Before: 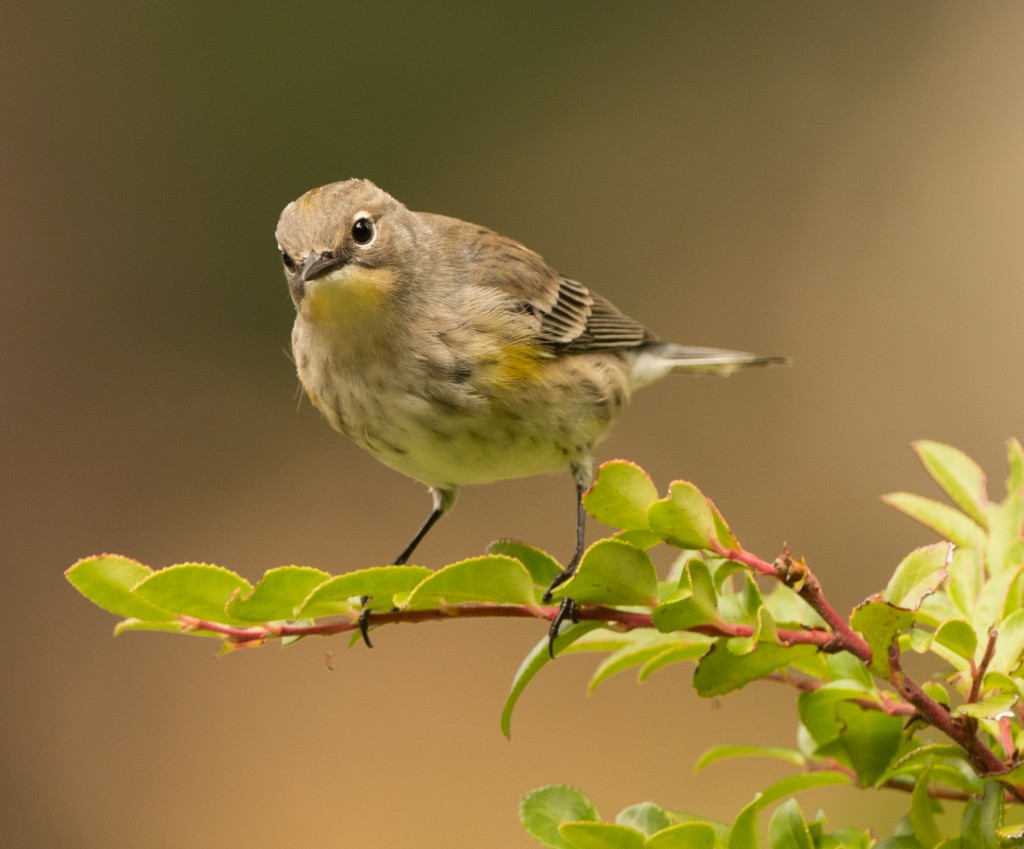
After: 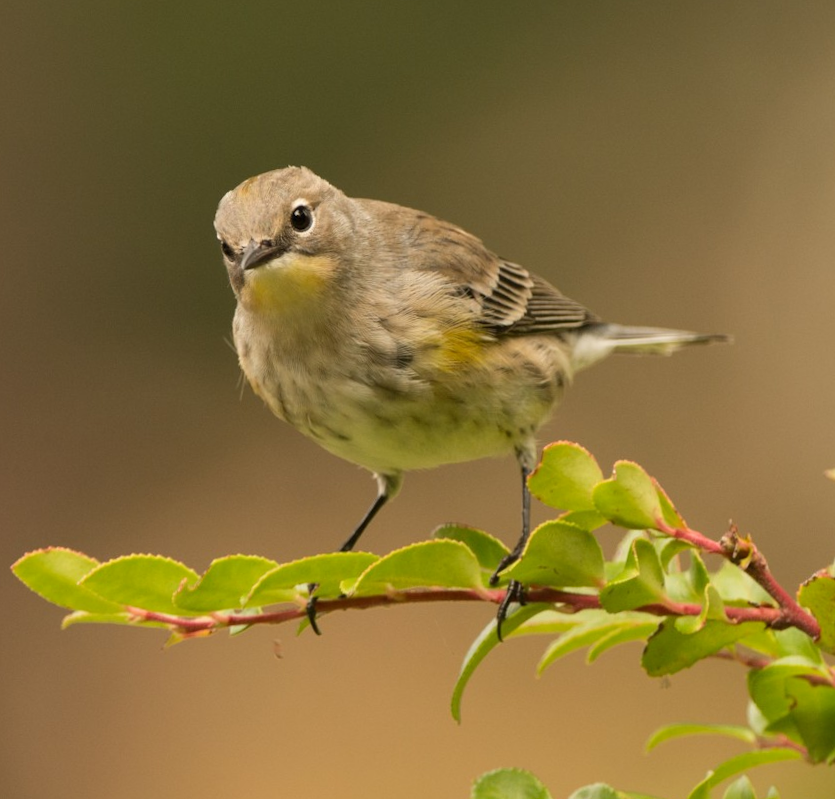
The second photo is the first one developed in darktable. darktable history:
crop and rotate: angle 1.32°, left 4.376%, top 0.651%, right 11.76%, bottom 2.556%
shadows and highlights: shadows 25.03, highlights -23.83
